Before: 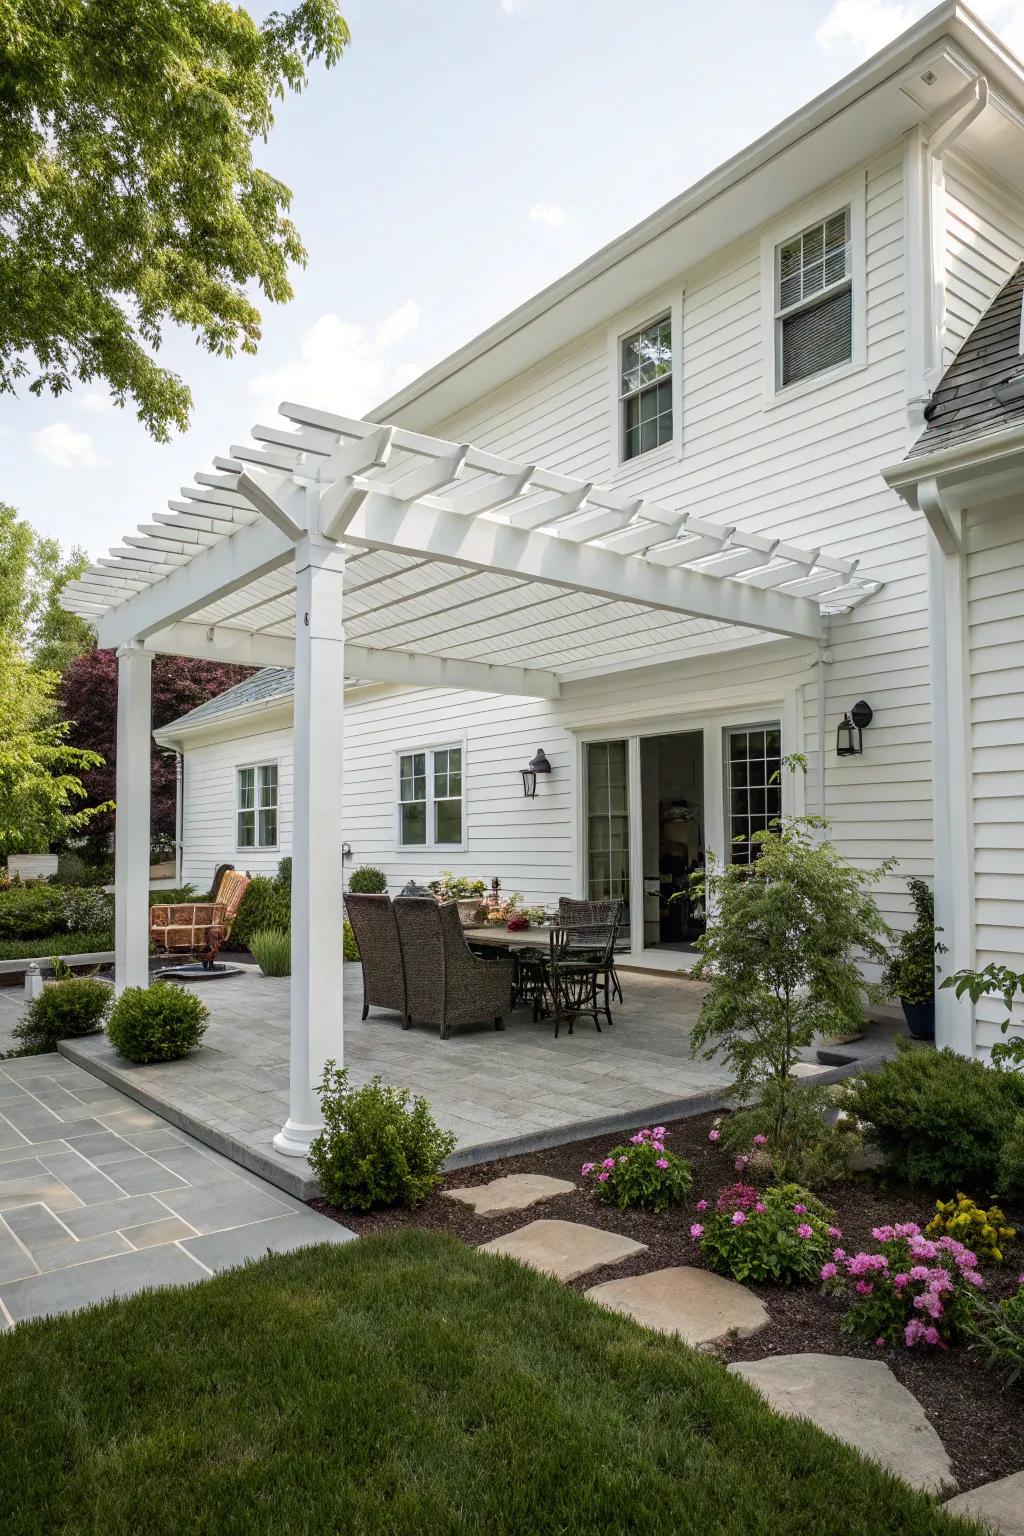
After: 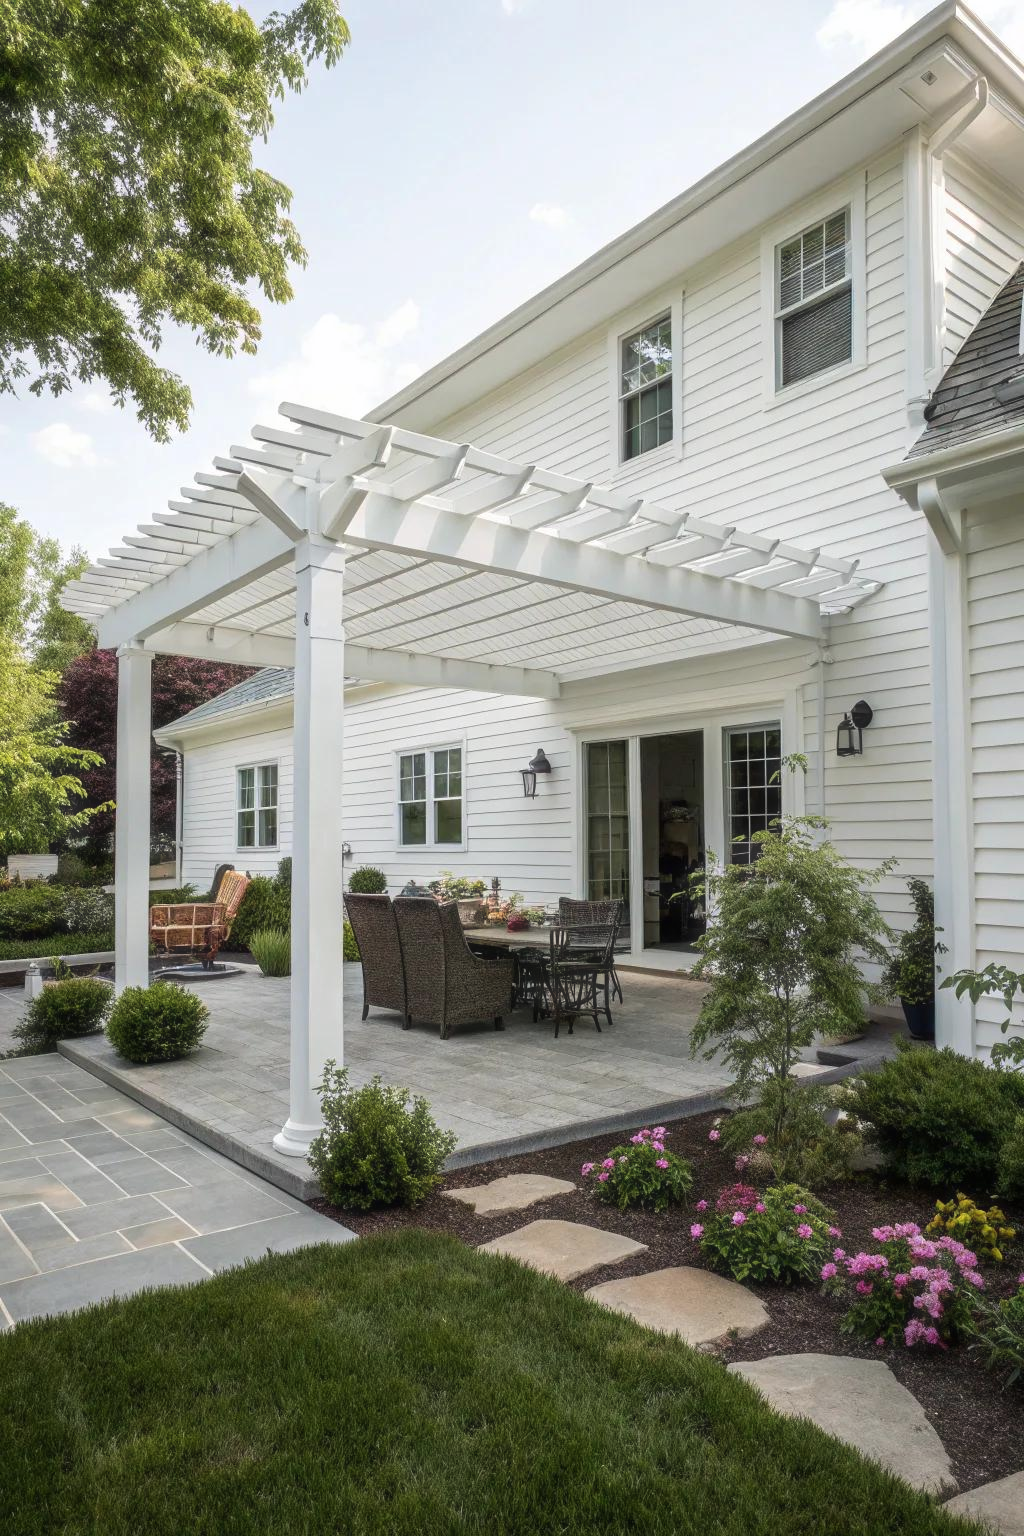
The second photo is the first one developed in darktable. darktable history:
haze removal: strength -0.09, compatibility mode true, adaptive false
